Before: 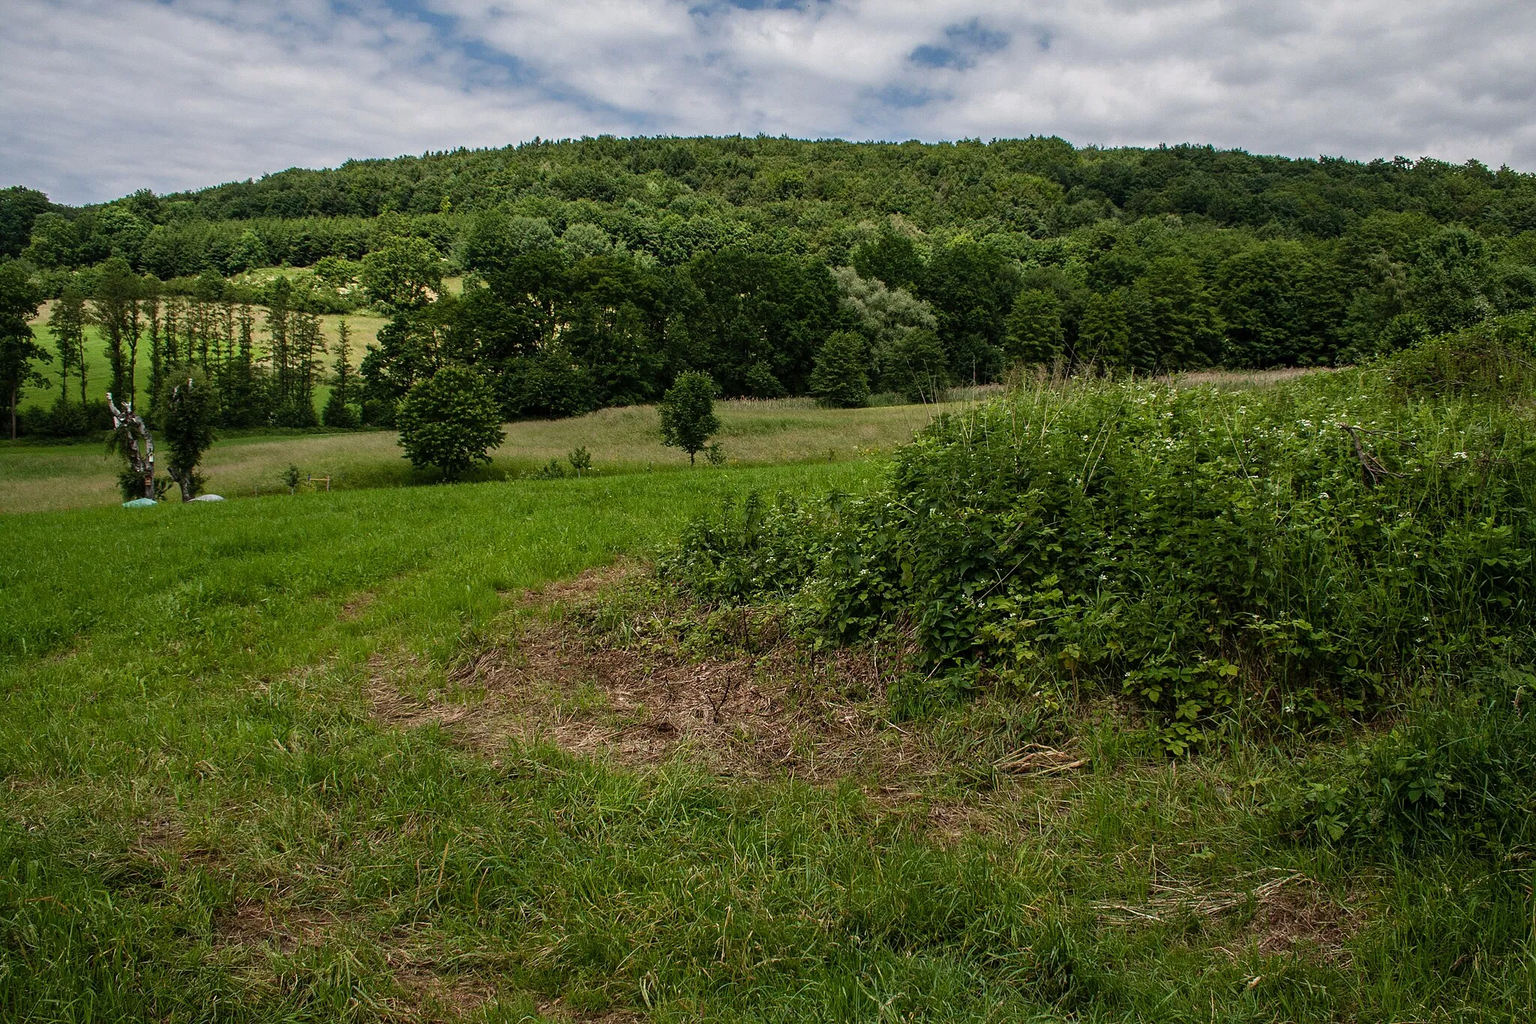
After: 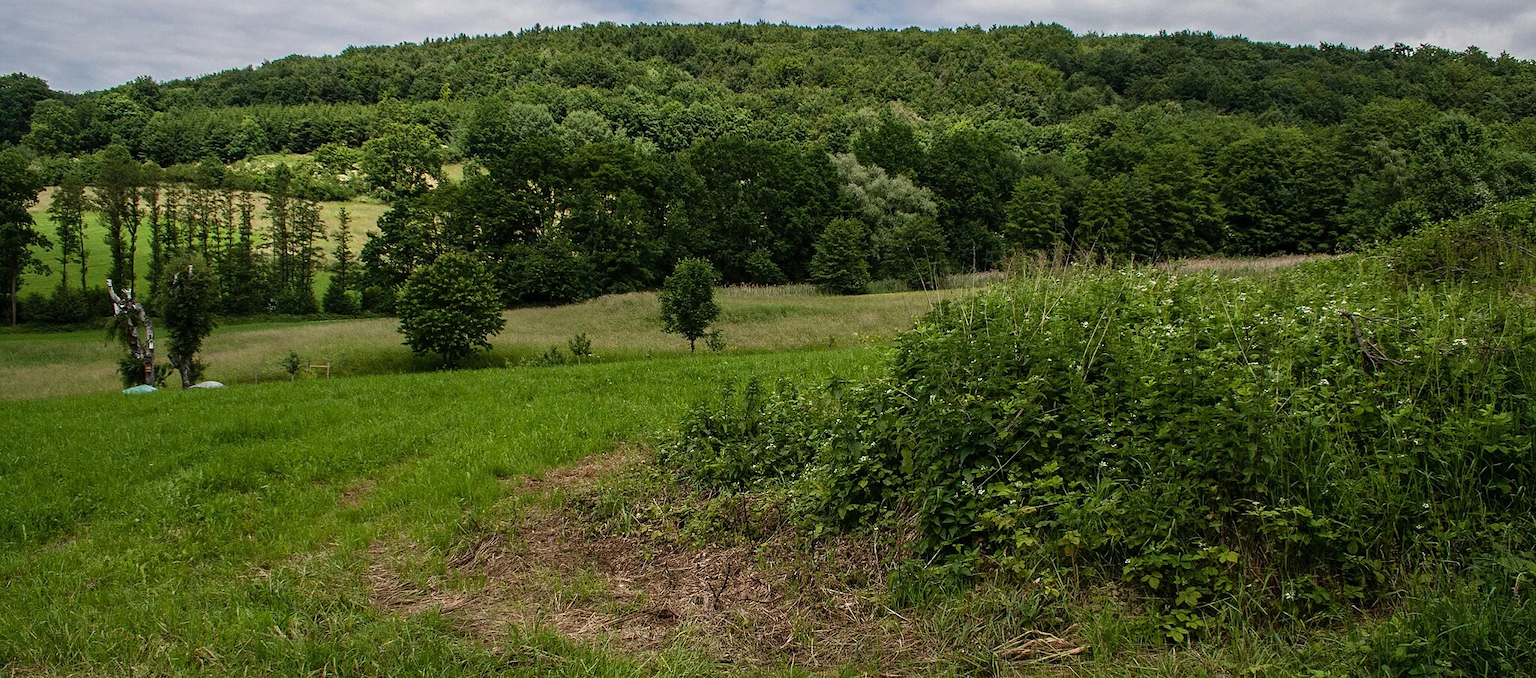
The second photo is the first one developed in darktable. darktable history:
crop: top 11.133%, bottom 22.594%
